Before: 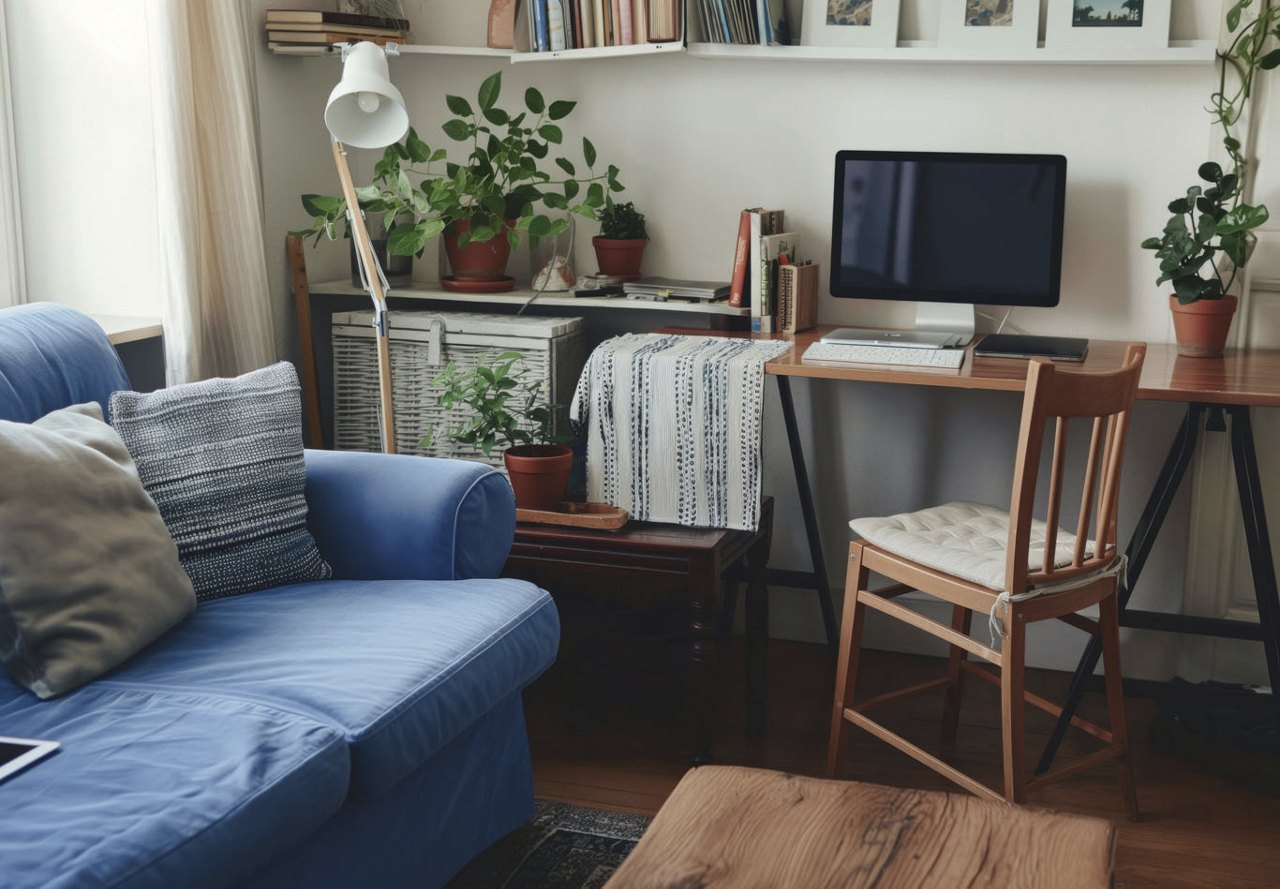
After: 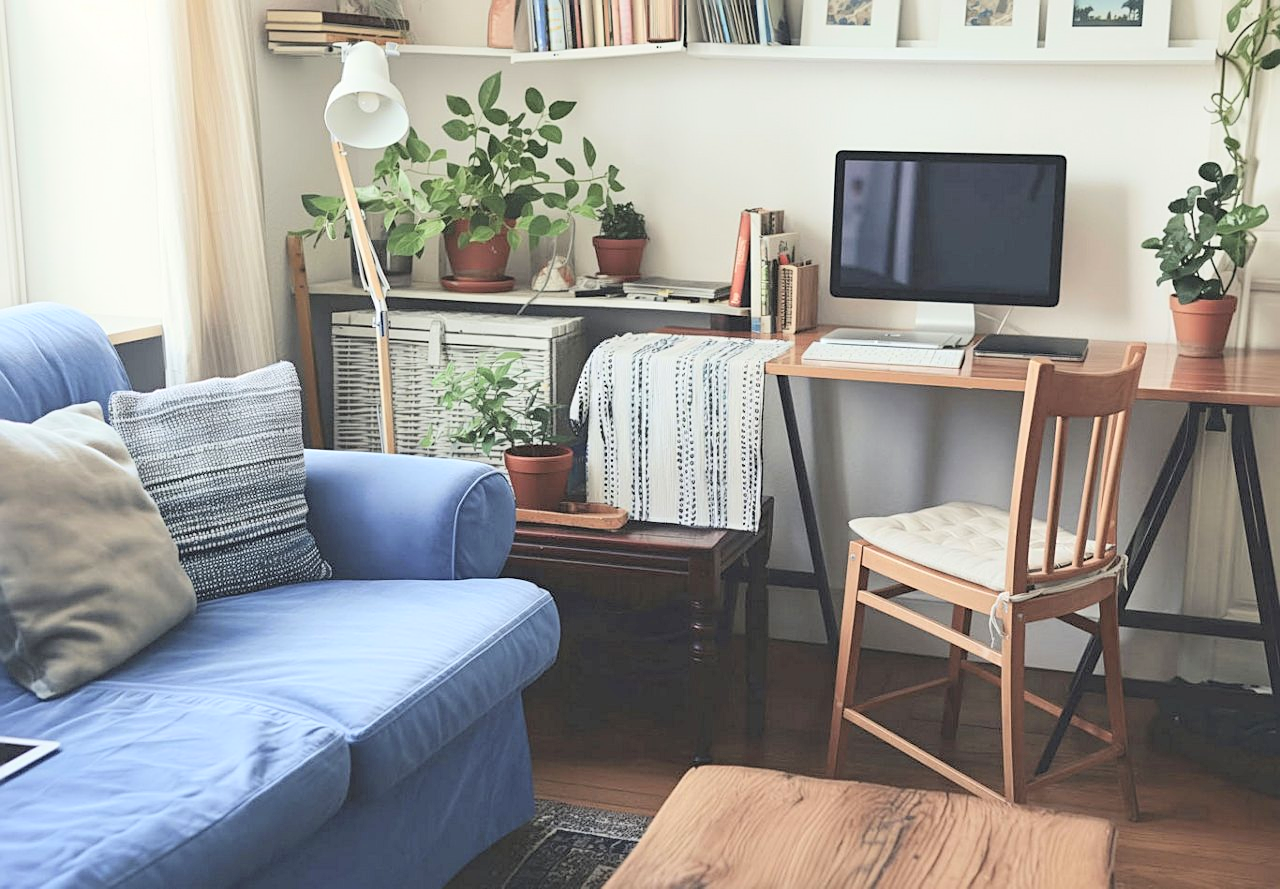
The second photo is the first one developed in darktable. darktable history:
contrast brightness saturation: contrast 0.101, brightness 0.294, saturation 0.144
sharpen: on, module defaults
tone curve: curves: ch0 [(0, 0) (0.004, 0.001) (0.133, 0.112) (0.325, 0.362) (0.832, 0.893) (1, 1)], color space Lab, independent channels, preserve colors none
